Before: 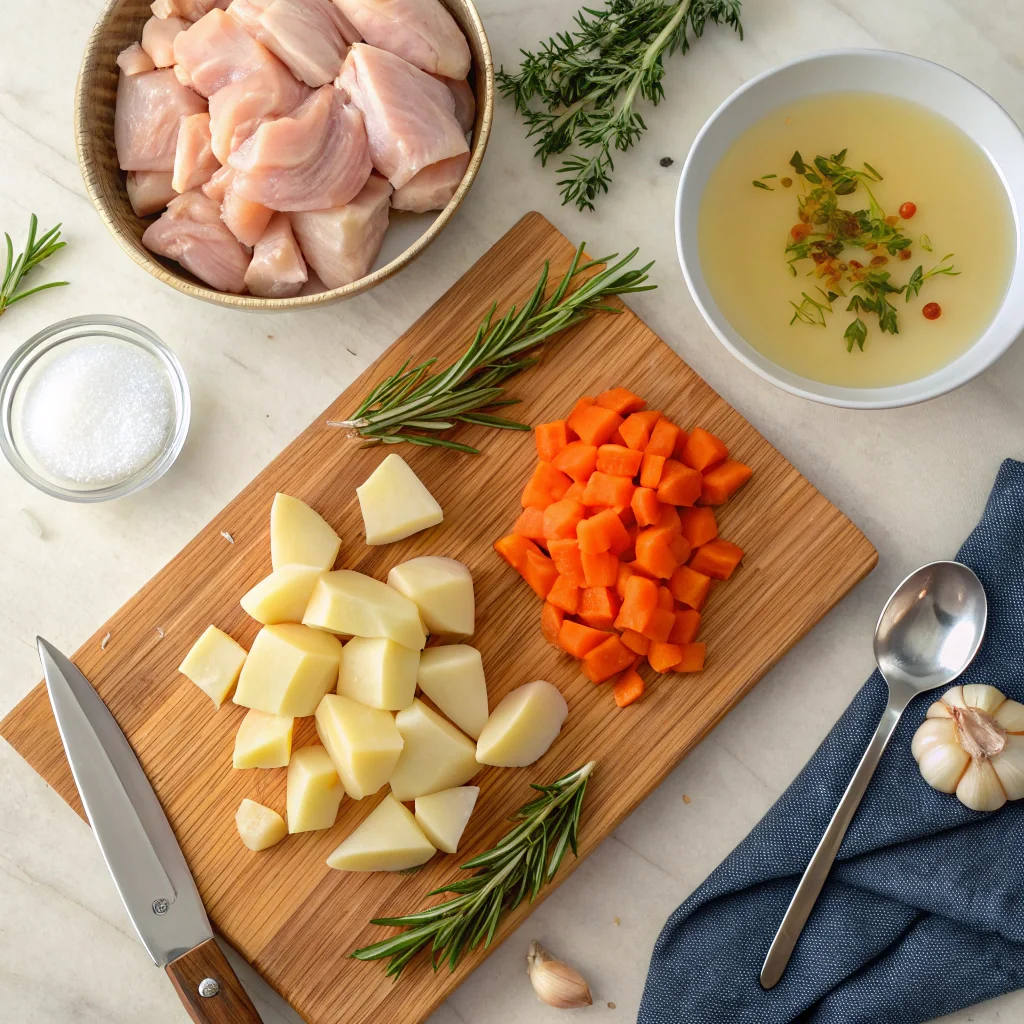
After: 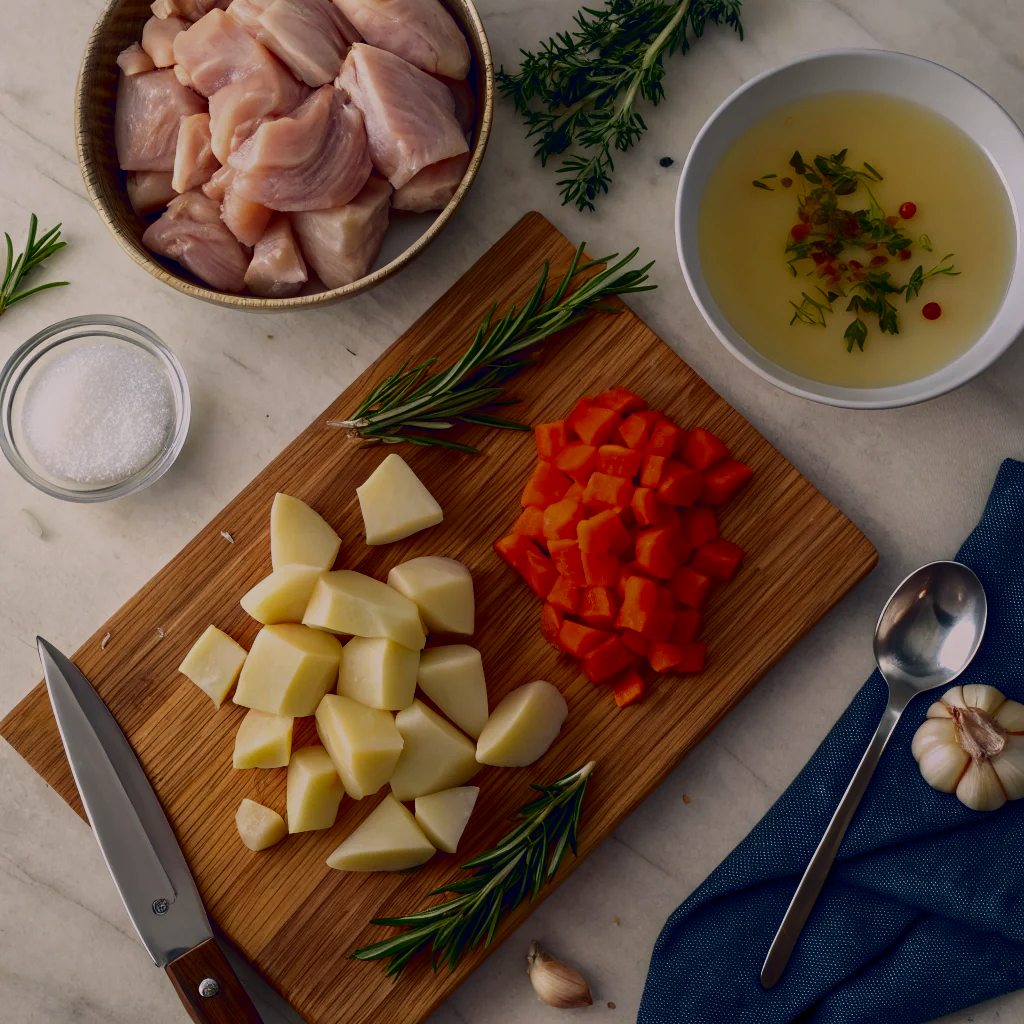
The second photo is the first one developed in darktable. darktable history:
white balance: red 0.98, blue 1.034
exposure: black level correction 0, exposure -0.766 EV, compensate highlight preservation false
contrast brightness saturation: contrast 0.19, brightness -0.24, saturation 0.11
color balance rgb: shadows lift › hue 87.51°, highlights gain › chroma 3.21%, highlights gain › hue 55.1°, global offset › chroma 0.15%, global offset › hue 253.66°, linear chroma grading › global chroma 0.5%
